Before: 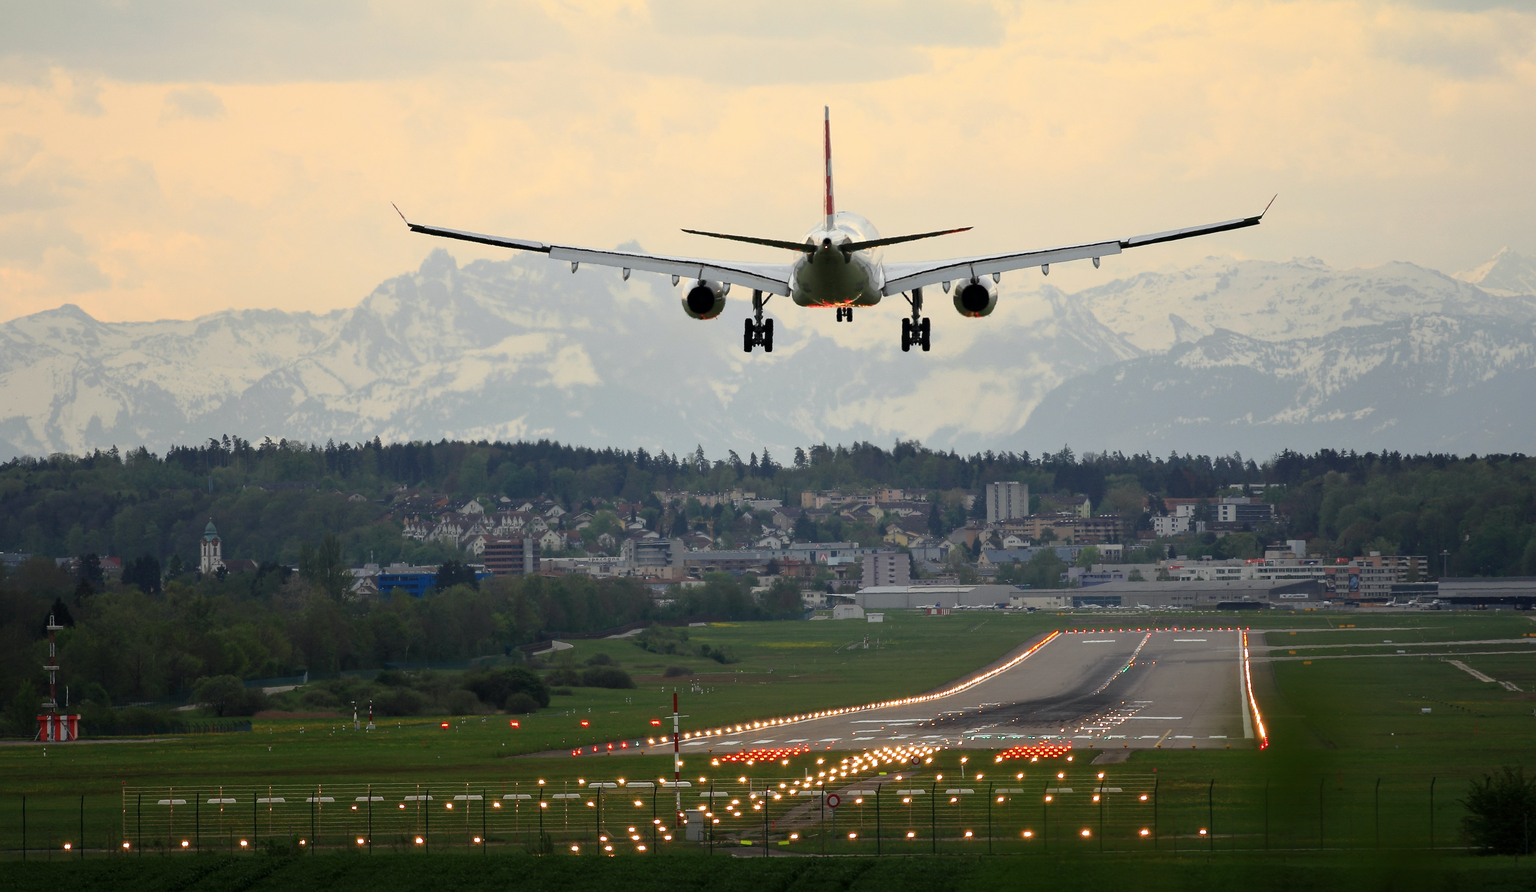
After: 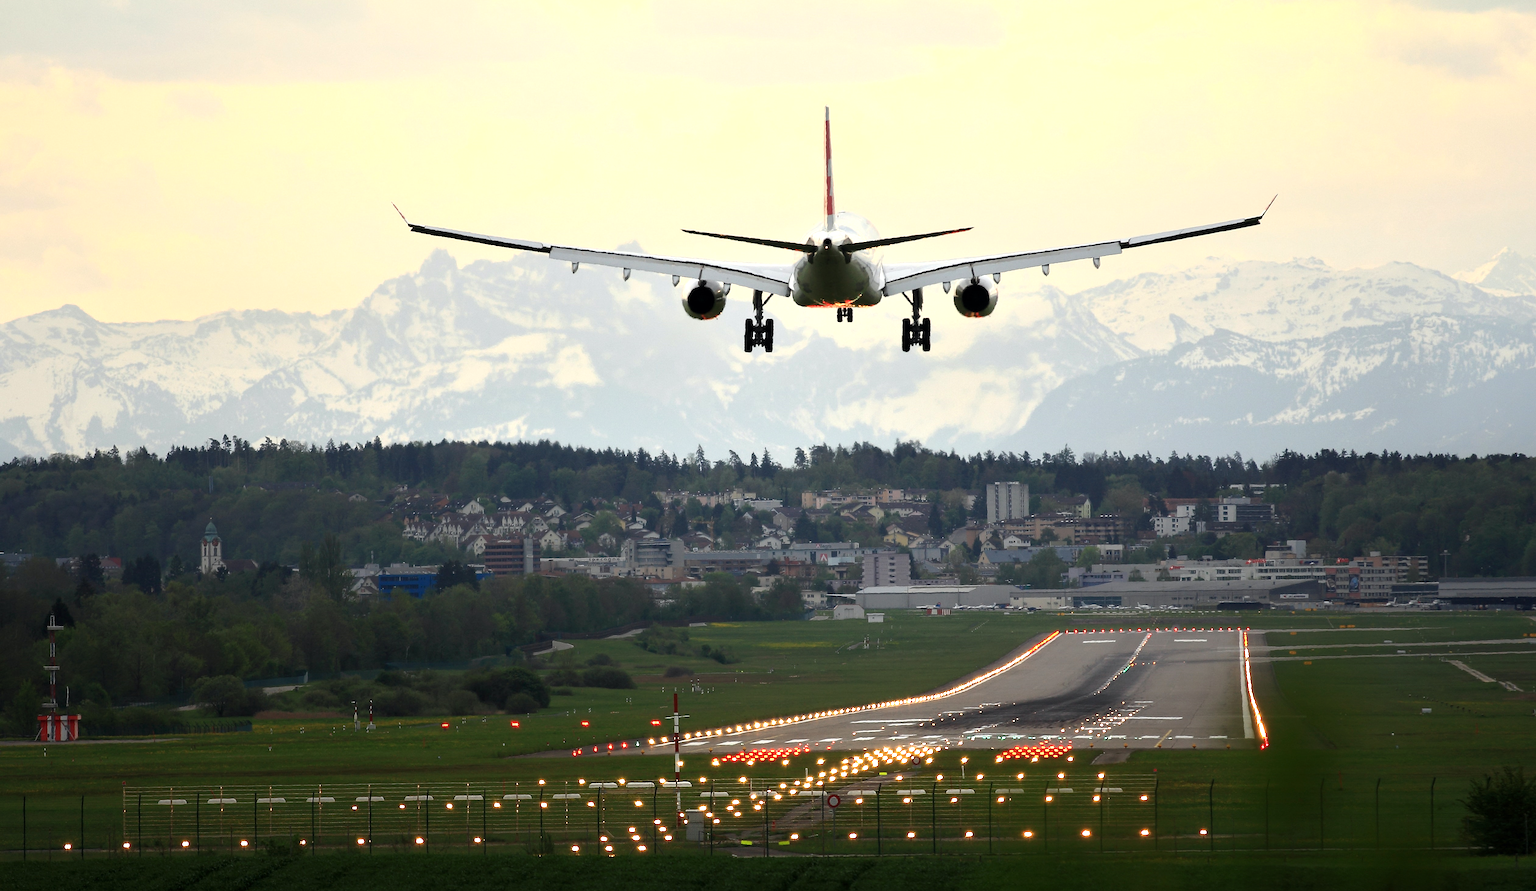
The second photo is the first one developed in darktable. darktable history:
tone equalizer: -8 EV 0.001 EV, -7 EV -0.001 EV, -6 EV 0.005 EV, -5 EV -0.068 EV, -4 EV -0.098 EV, -3 EV -0.151 EV, -2 EV 0.25 EV, -1 EV 0.707 EV, +0 EV 0.504 EV
